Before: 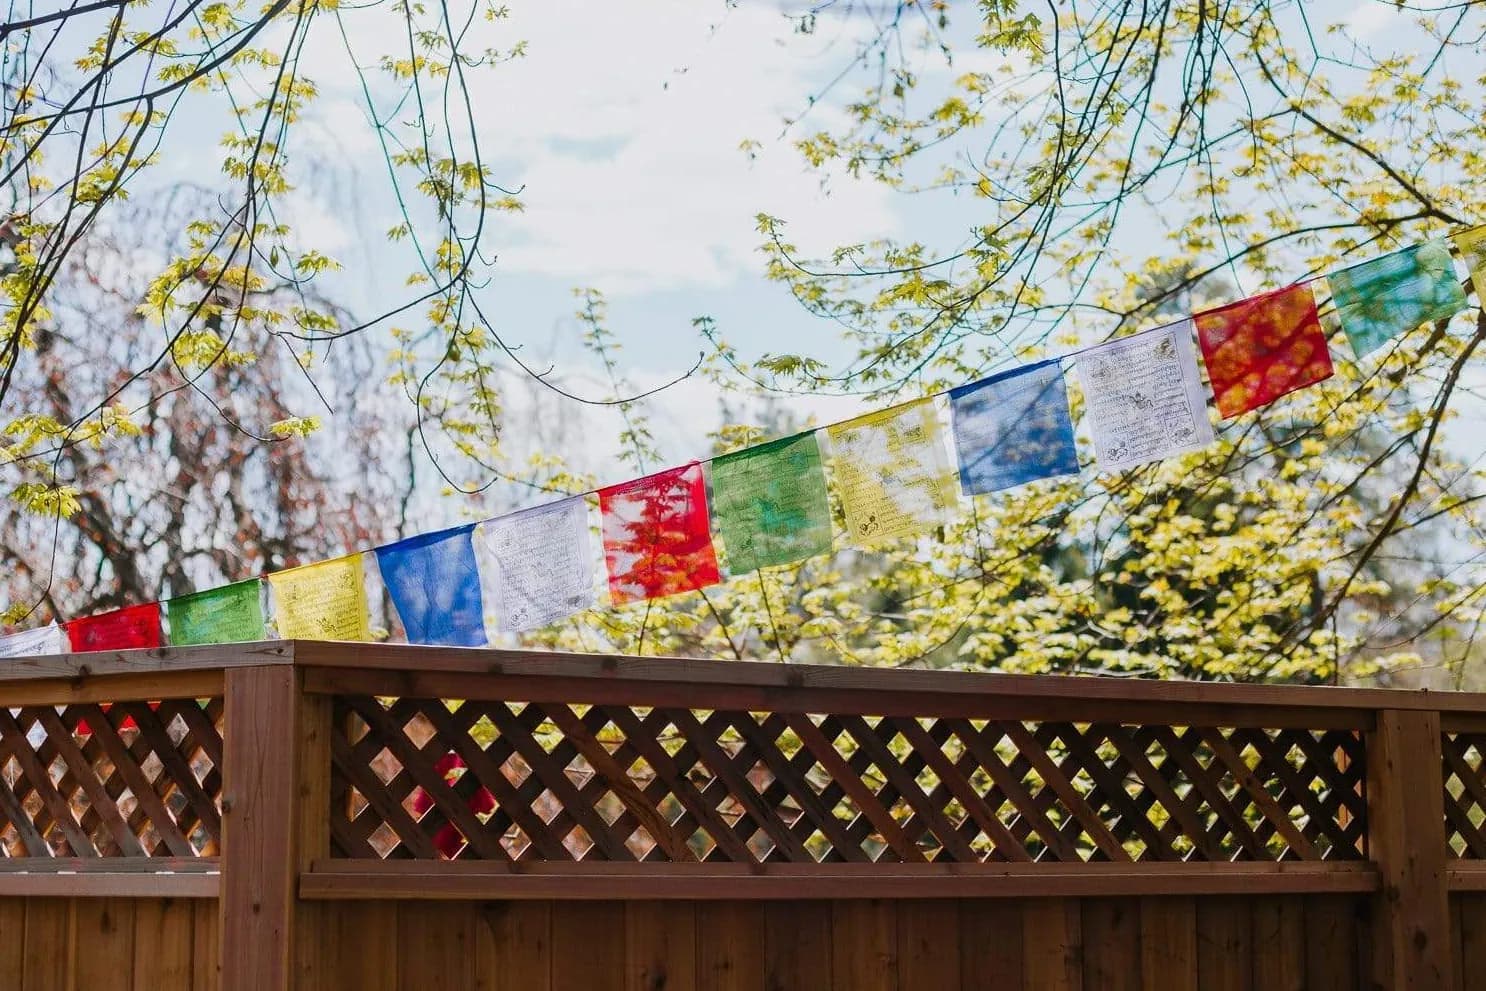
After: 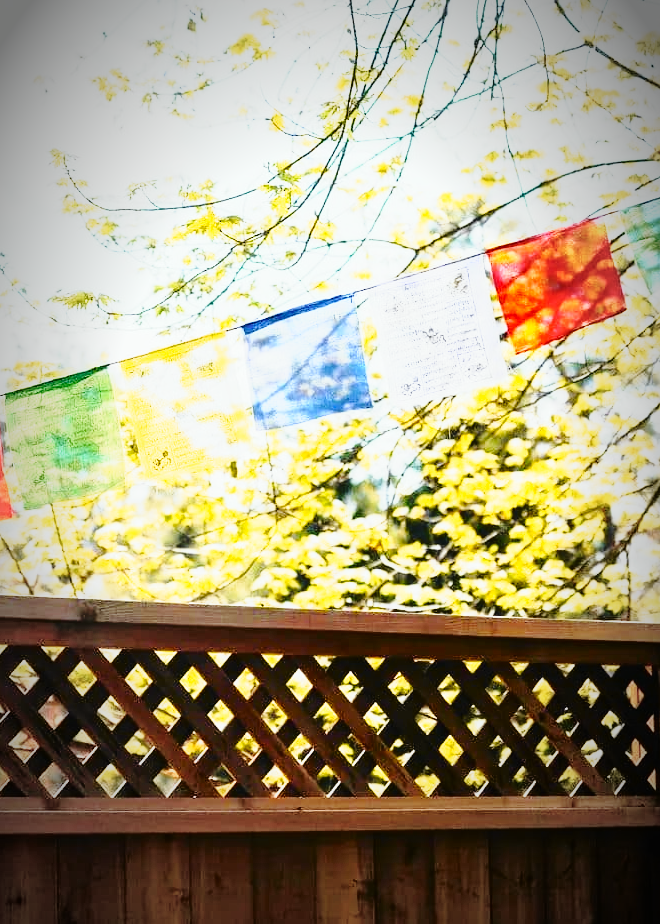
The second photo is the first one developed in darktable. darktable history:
crop: left 47.628%, top 6.643%, right 7.874%
base curve: curves: ch0 [(0, 0) (0.028, 0.03) (0.121, 0.232) (0.46, 0.748) (0.859, 0.968) (1, 1)], preserve colors none
tone curve: curves: ch0 [(0, 0.013) (0.129, 0.1) (0.327, 0.382) (0.489, 0.573) (0.66, 0.748) (0.858, 0.926) (1, 0.977)]; ch1 [(0, 0) (0.353, 0.344) (0.45, 0.46) (0.498, 0.495) (0.521, 0.506) (0.563, 0.559) (0.592, 0.585) (0.657, 0.655) (1, 1)]; ch2 [(0, 0) (0.333, 0.346) (0.375, 0.375) (0.427, 0.44) (0.5, 0.501) (0.505, 0.499) (0.528, 0.533) (0.579, 0.61) (0.612, 0.644) (0.66, 0.715) (1, 1)], color space Lab, independent channels, preserve colors none
exposure: exposure 0.64 EV, compensate highlight preservation false
vignetting: fall-off start 67.5%, fall-off radius 67.23%, brightness -0.813, automatic ratio true
